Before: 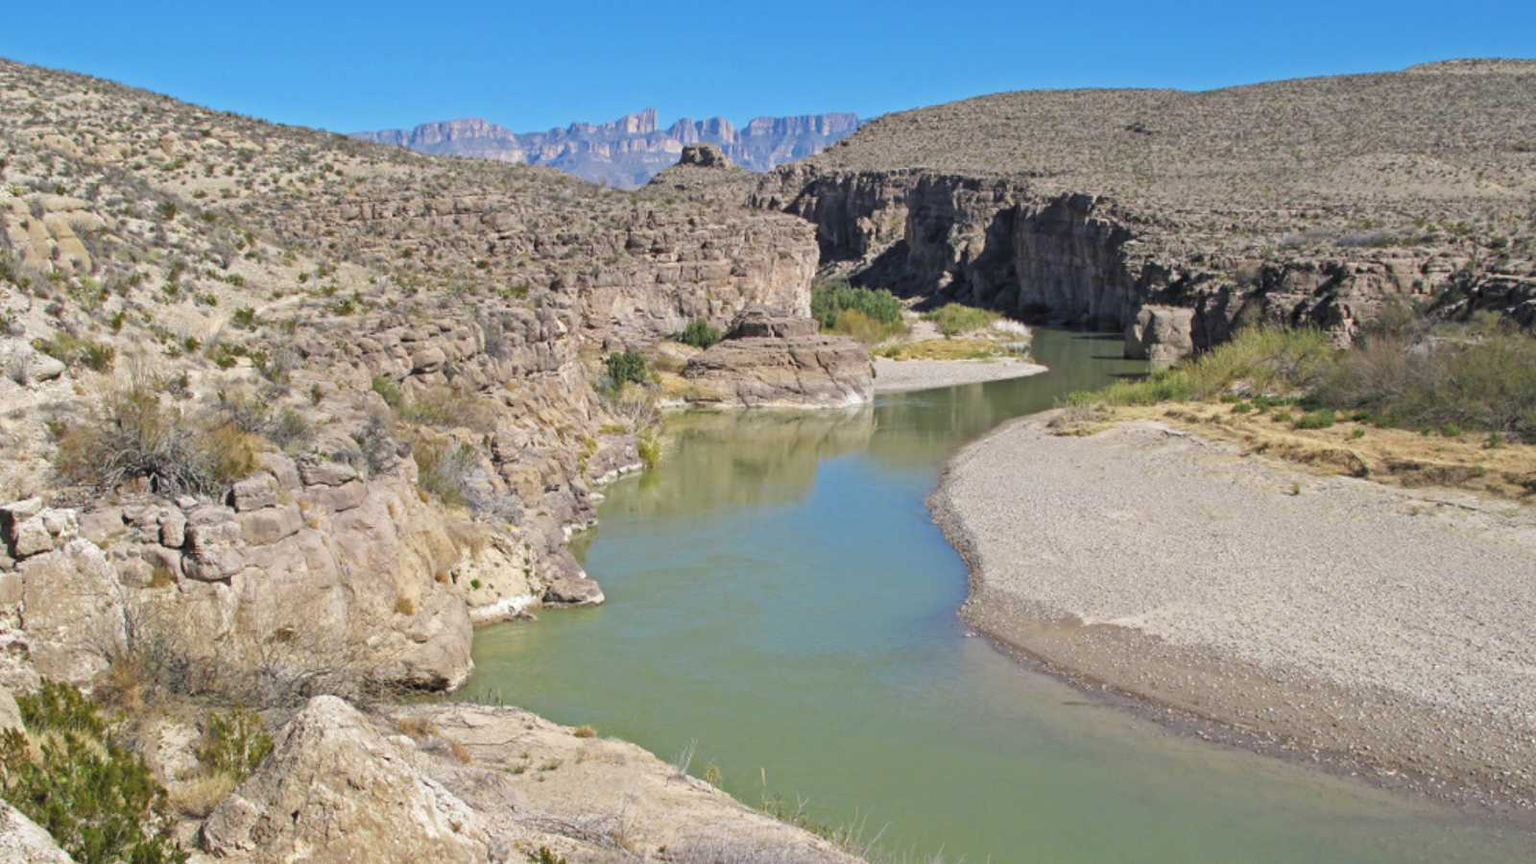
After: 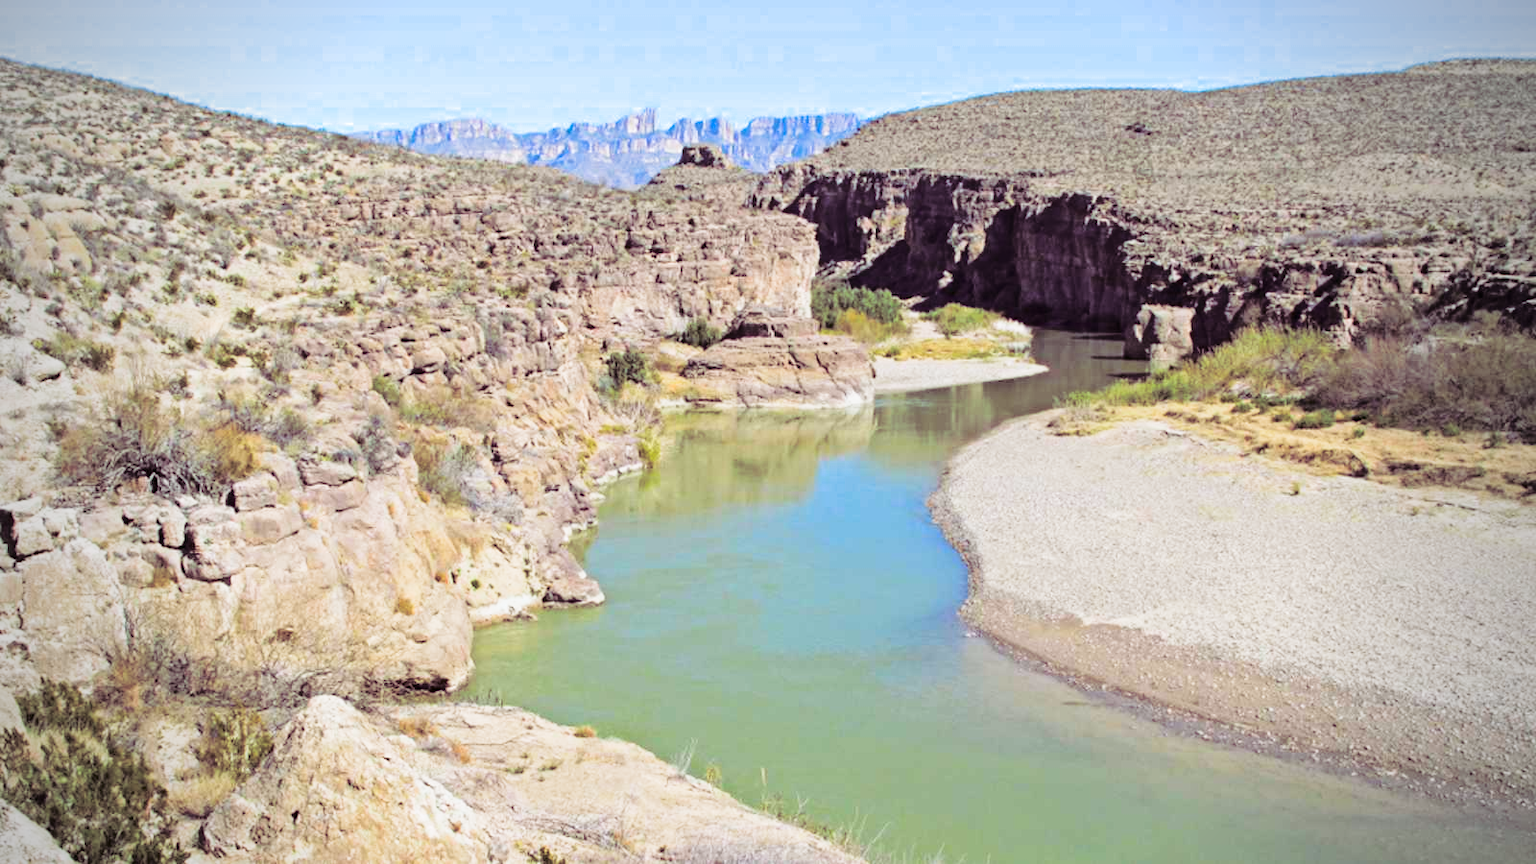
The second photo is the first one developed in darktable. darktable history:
split-toning: shadows › hue 316.8°, shadows › saturation 0.47, highlights › hue 201.6°, highlights › saturation 0, balance -41.97, compress 28.01%
contrast brightness saturation: contrast 0.13, brightness -0.24, saturation 0.14
vignetting: fall-off start 71.74%
base curve: curves: ch0 [(0, 0) (0.025, 0.046) (0.112, 0.277) (0.467, 0.74) (0.814, 0.929) (1, 0.942)]
white balance: red 0.986, blue 1.01
